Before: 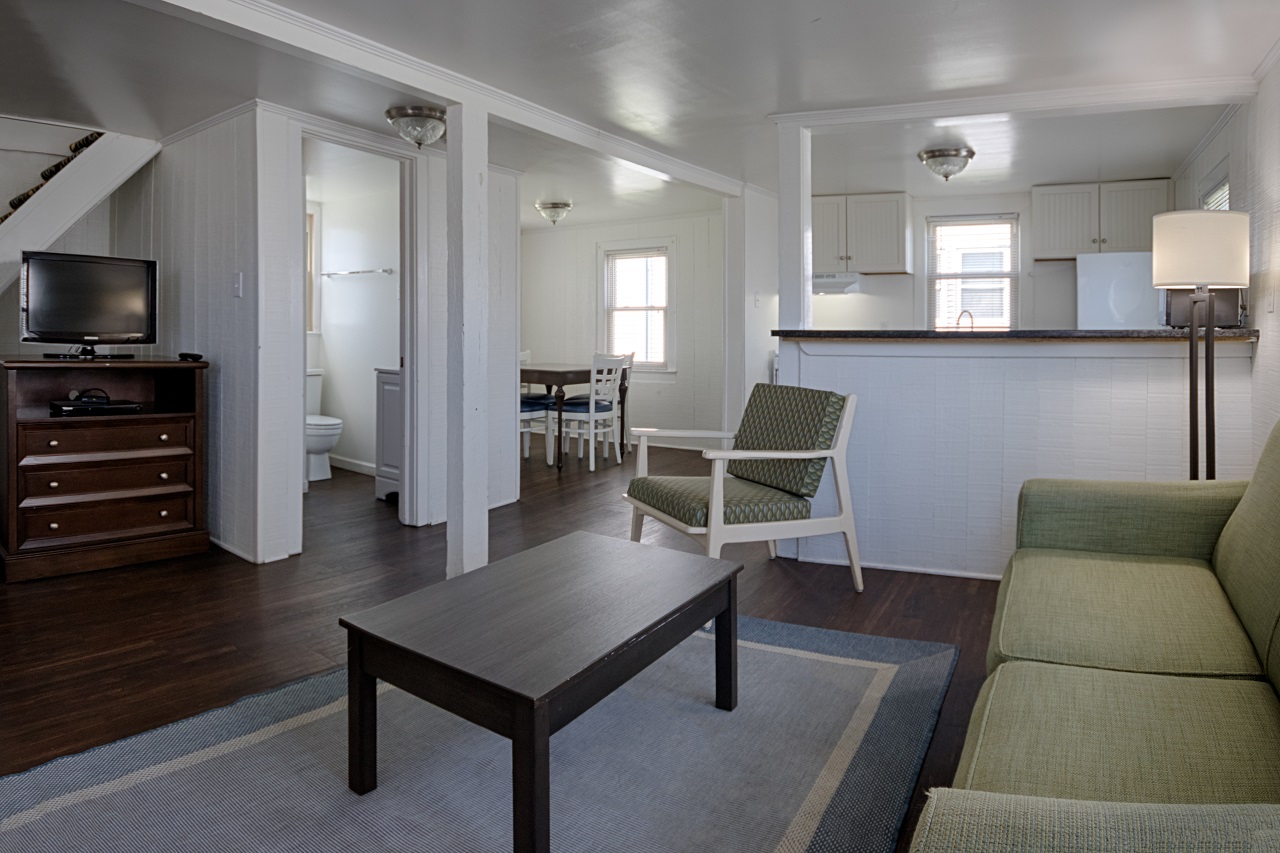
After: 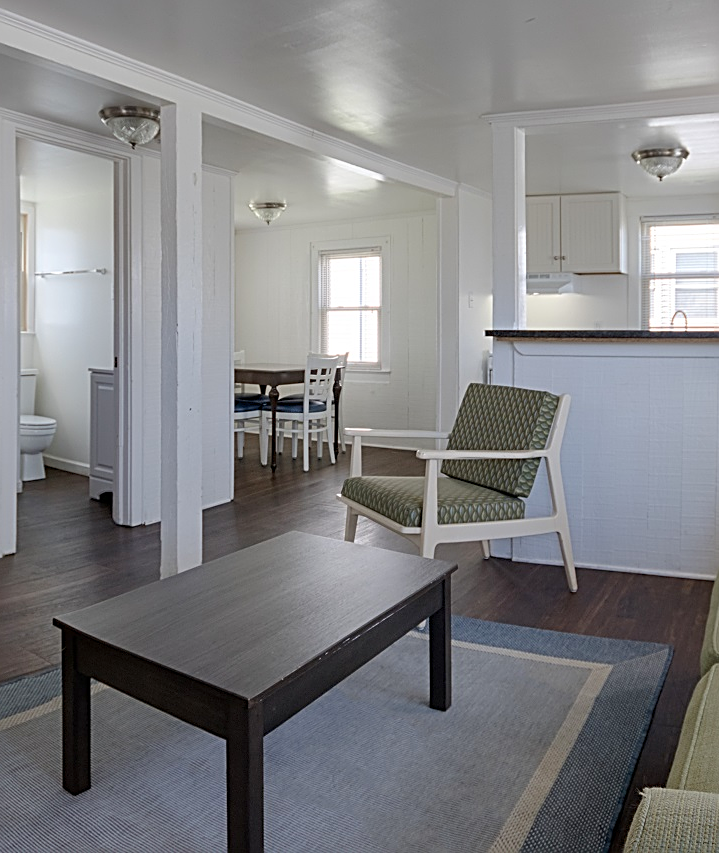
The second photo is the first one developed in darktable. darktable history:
crop and rotate: left 22.344%, right 21.451%
levels: levels [0, 0.478, 1]
sharpen: on, module defaults
